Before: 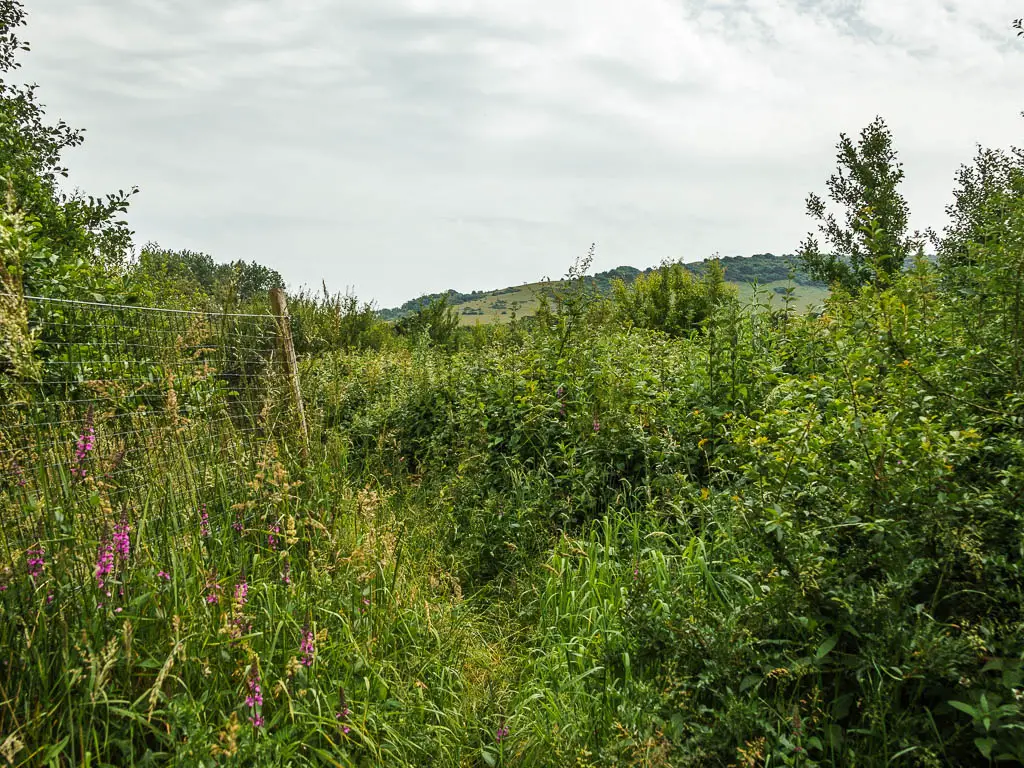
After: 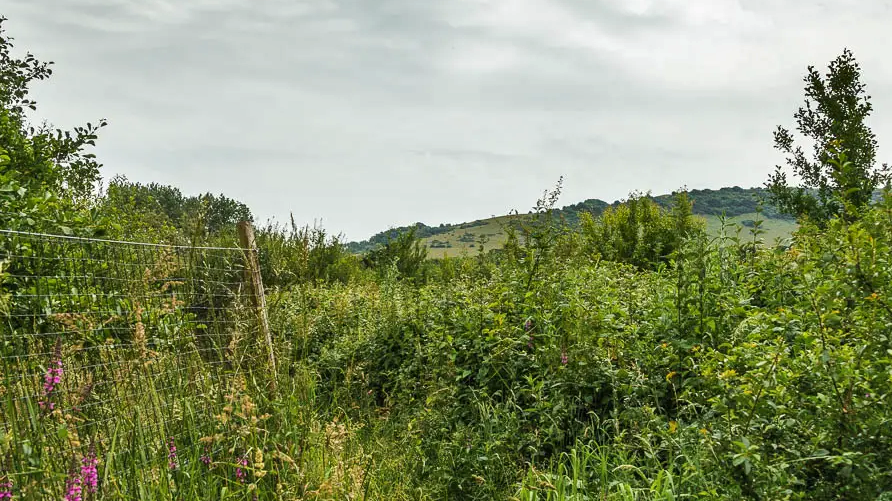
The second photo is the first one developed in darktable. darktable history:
crop: left 3.141%, top 8.821%, right 9.677%, bottom 25.899%
shadows and highlights: soften with gaussian
